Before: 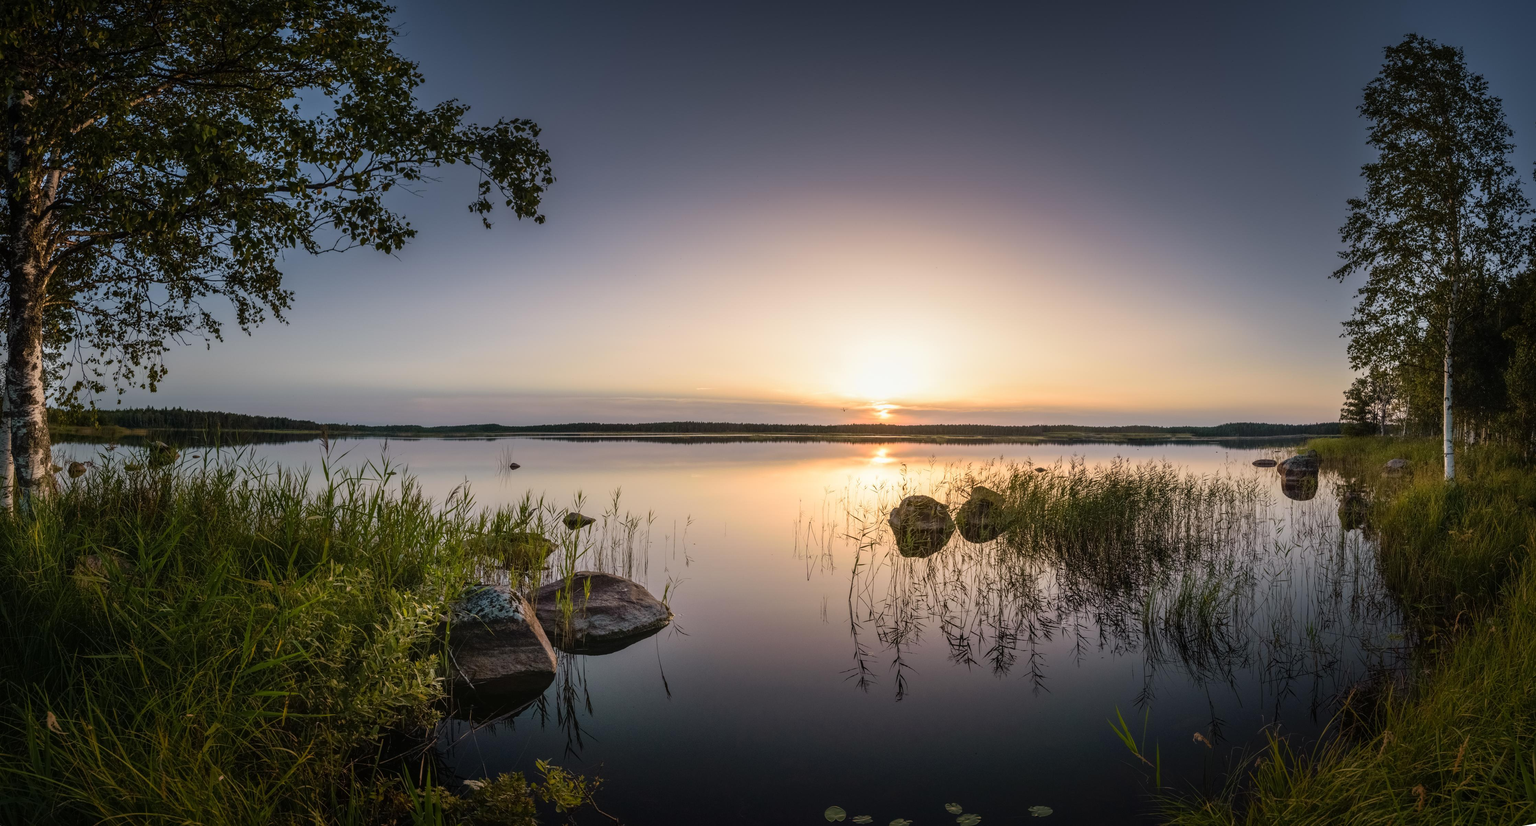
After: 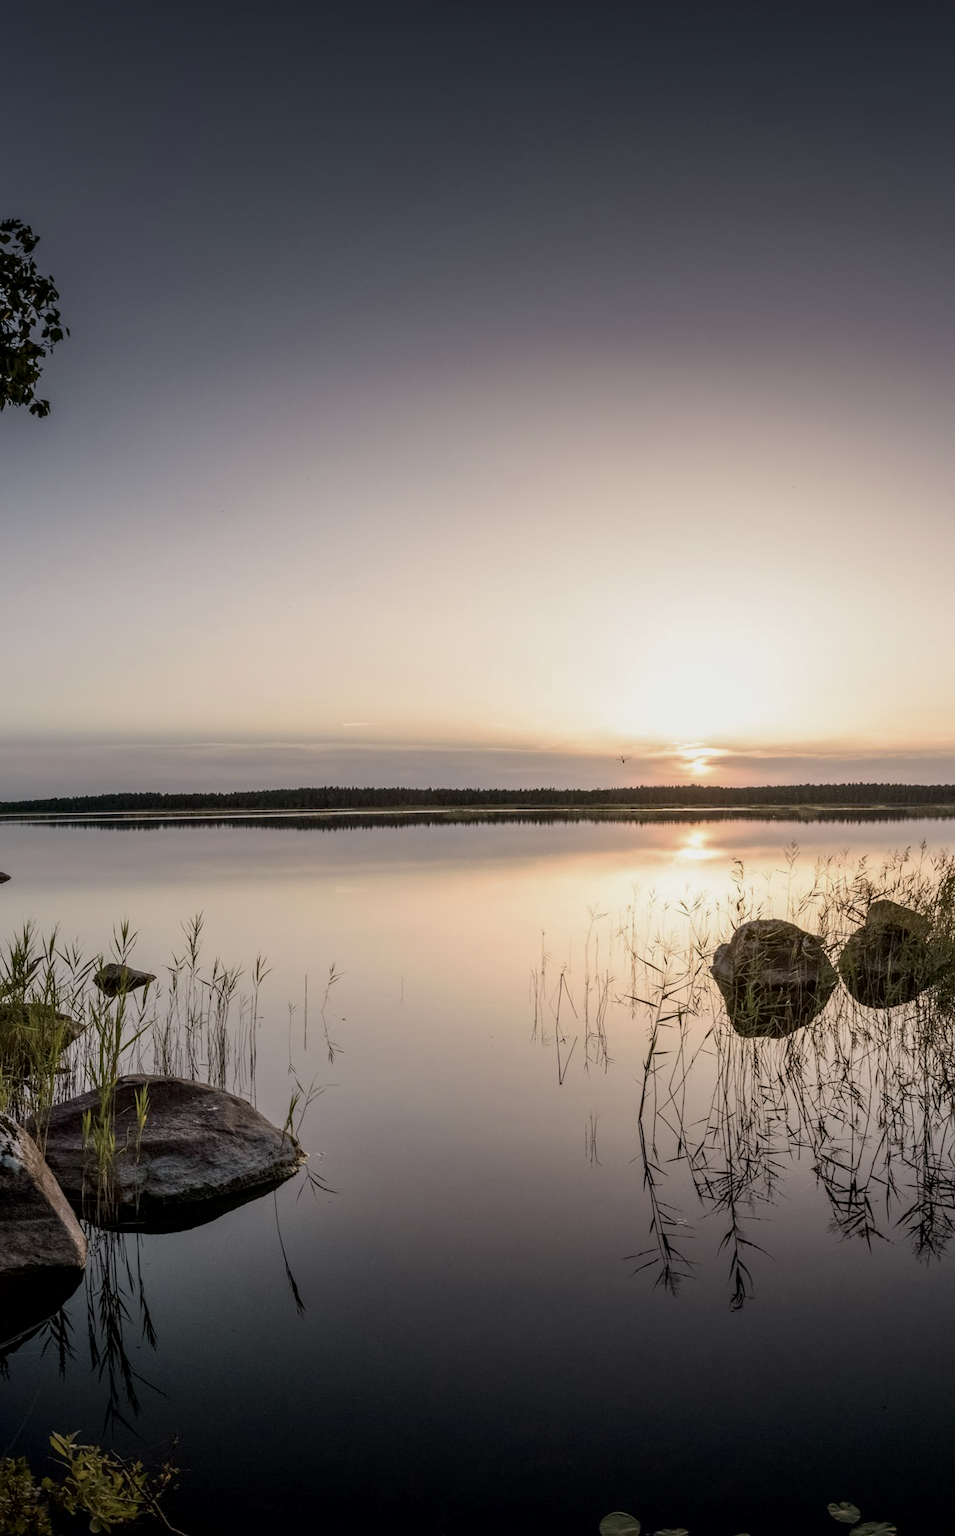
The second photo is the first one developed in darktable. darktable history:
contrast brightness saturation: contrast 0.1, saturation -0.36
crop: left 33.36%, right 33.36%
rotate and perspective: rotation -1°, crop left 0.011, crop right 0.989, crop top 0.025, crop bottom 0.975
exposure: black level correction 0.006, exposure -0.226 EV, compensate highlight preservation false
